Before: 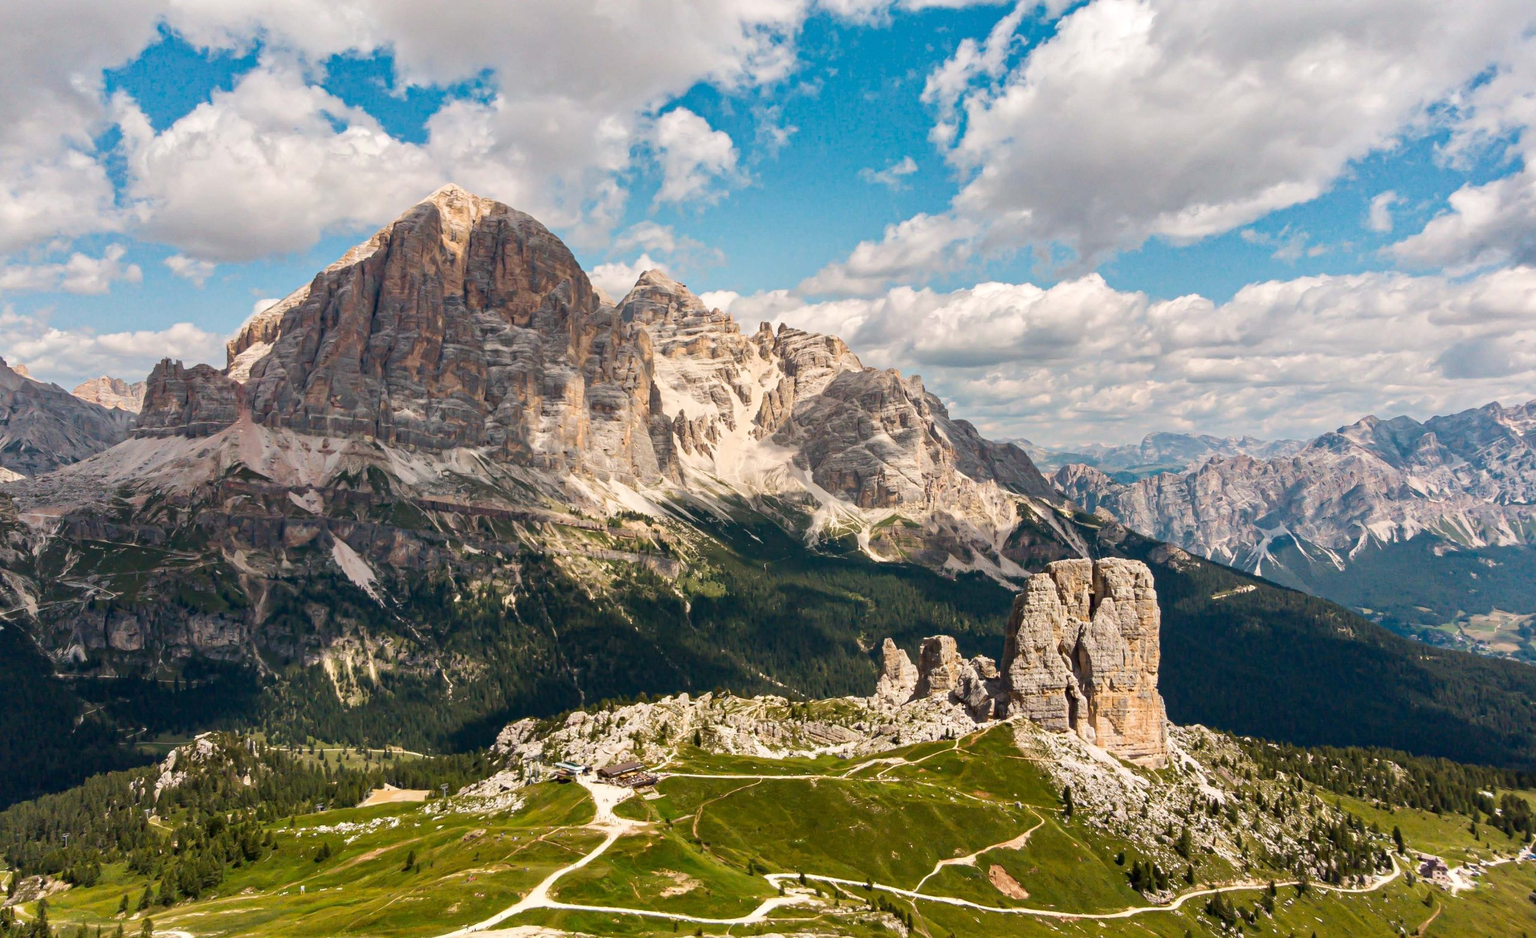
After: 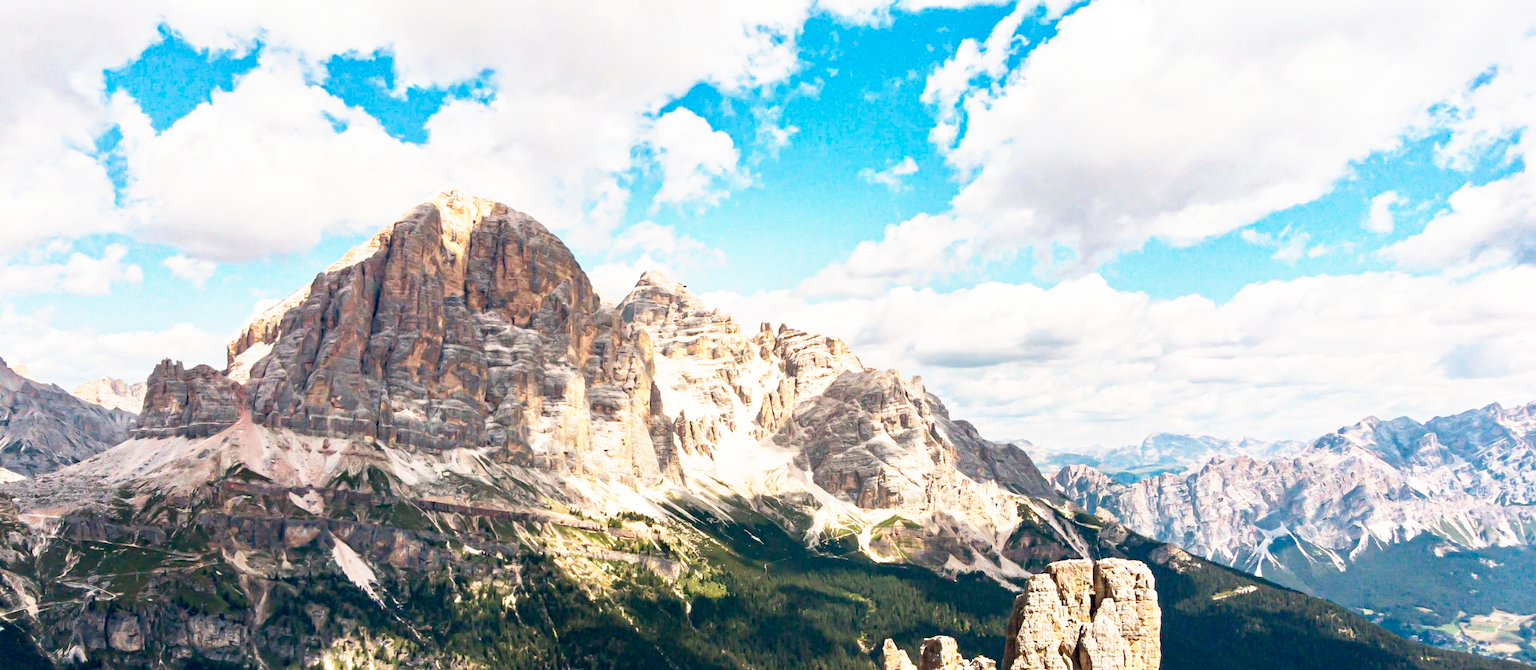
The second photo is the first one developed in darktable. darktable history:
crop: bottom 28.576%
base curve: curves: ch0 [(0, 0) (0.495, 0.917) (1, 1)], preserve colors none
exposure: black level correction 0.007, compensate highlight preservation false
